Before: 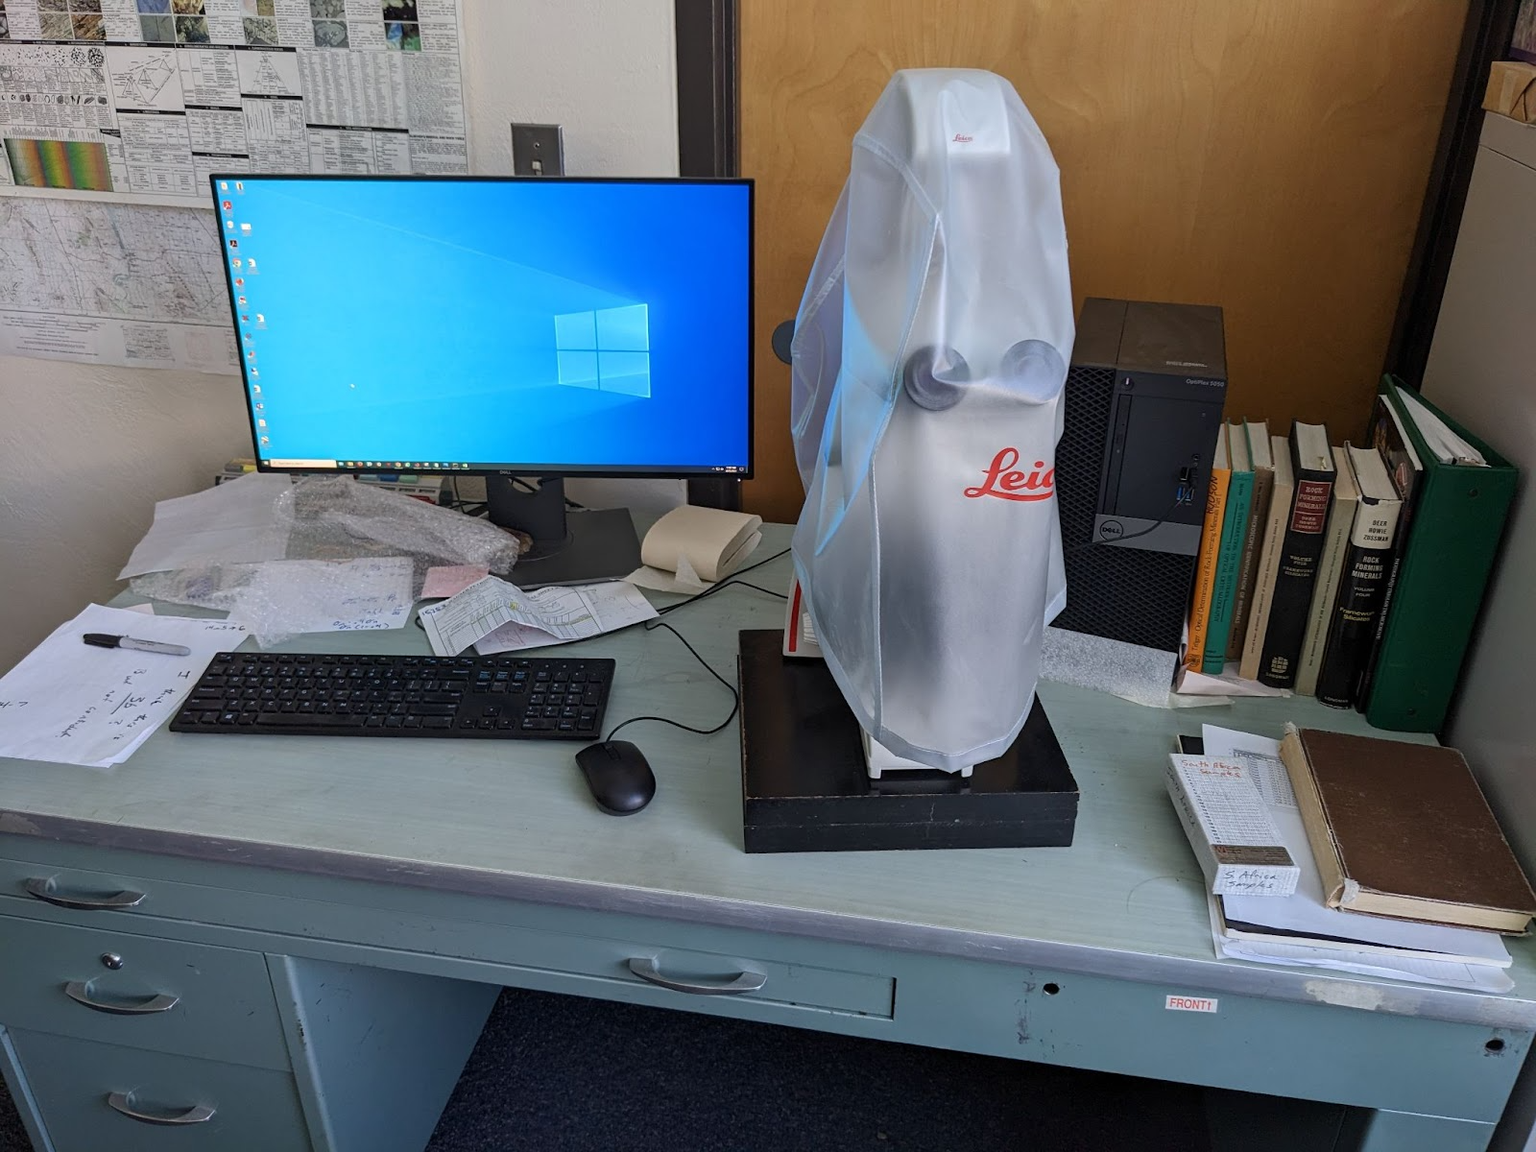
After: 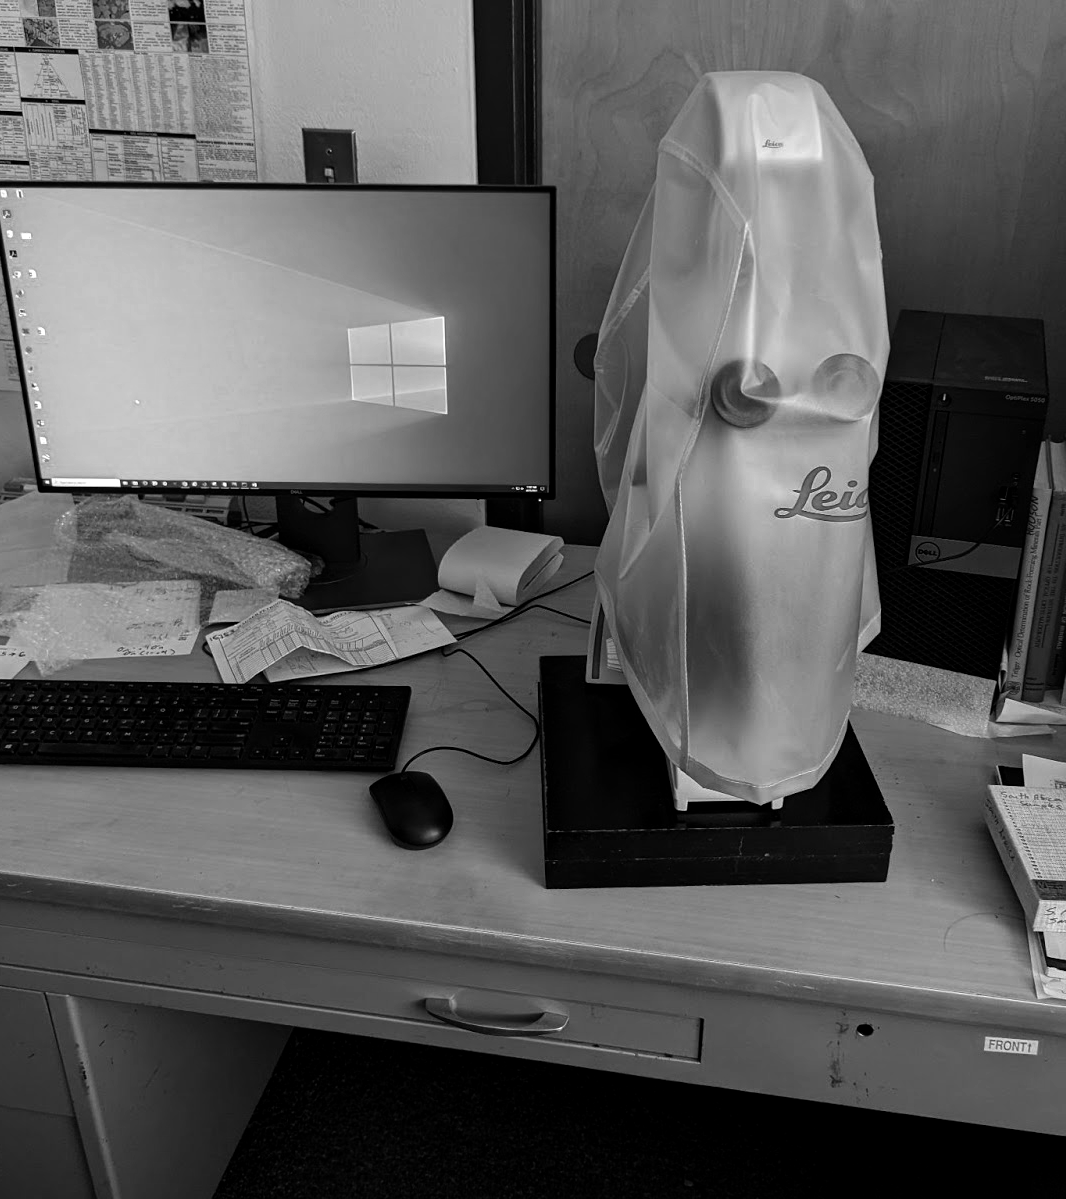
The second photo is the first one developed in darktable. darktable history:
crop and rotate: left 14.385%, right 18.948%
base curve: curves: ch0 [(0, 0) (0.989, 0.992)], preserve colors none
monochrome: a 14.95, b -89.96
color balance: mode lift, gamma, gain (sRGB), lift [1.014, 0.966, 0.918, 0.87], gamma [0.86, 0.734, 0.918, 0.976], gain [1.063, 1.13, 1.063, 0.86]
